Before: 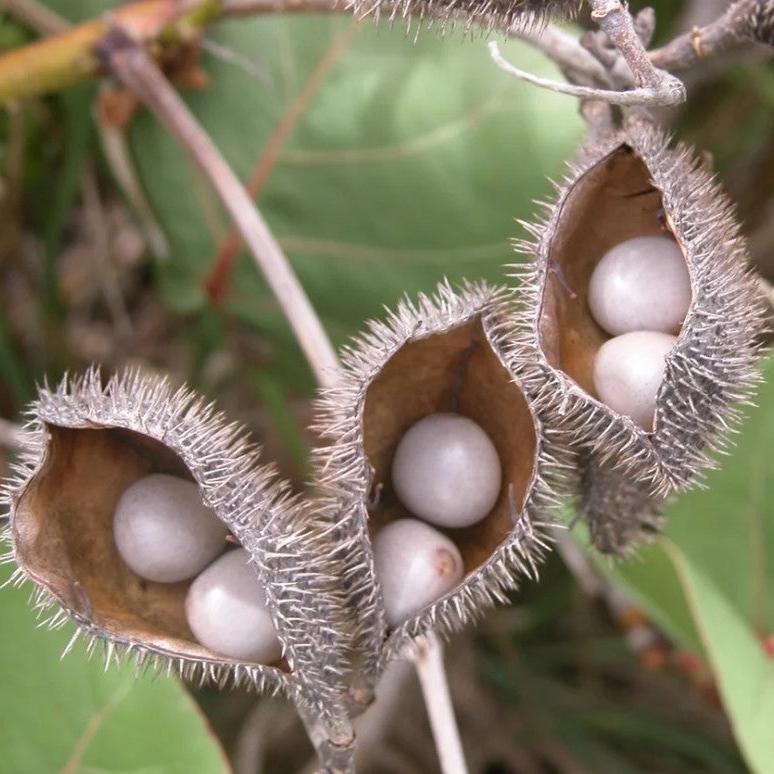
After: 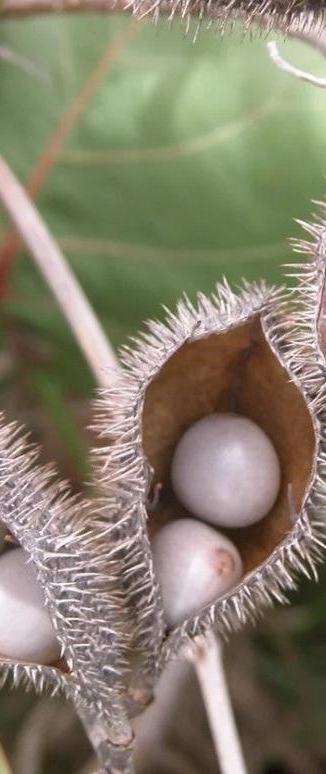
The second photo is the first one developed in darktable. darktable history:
crop: left 28.574%, right 29.199%
